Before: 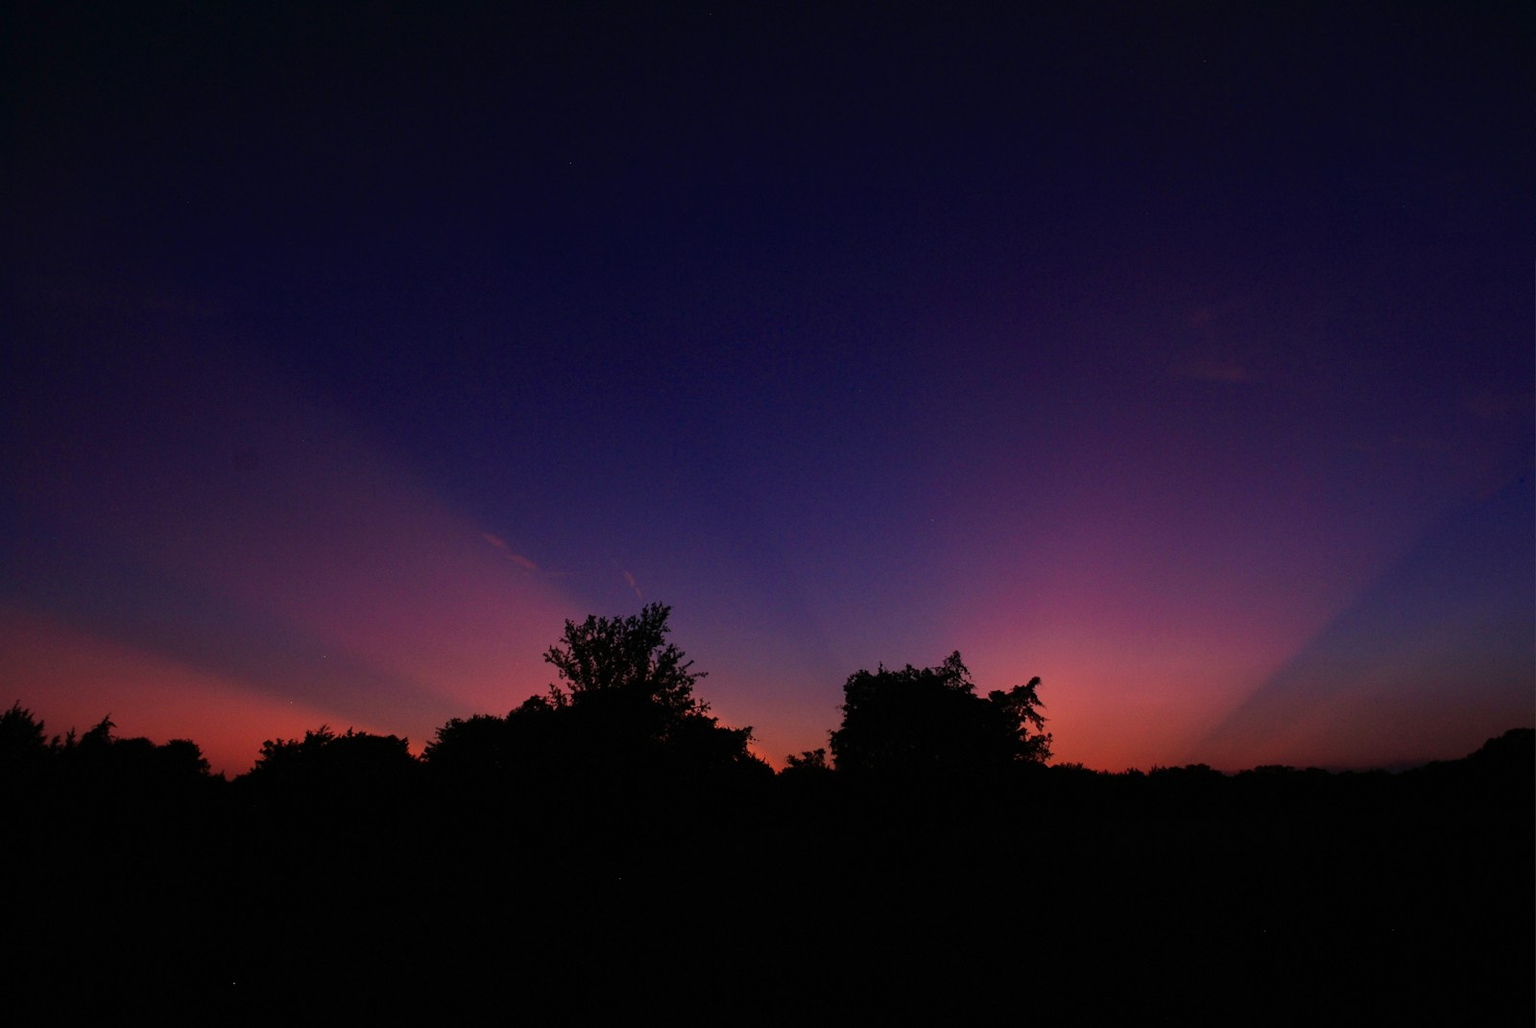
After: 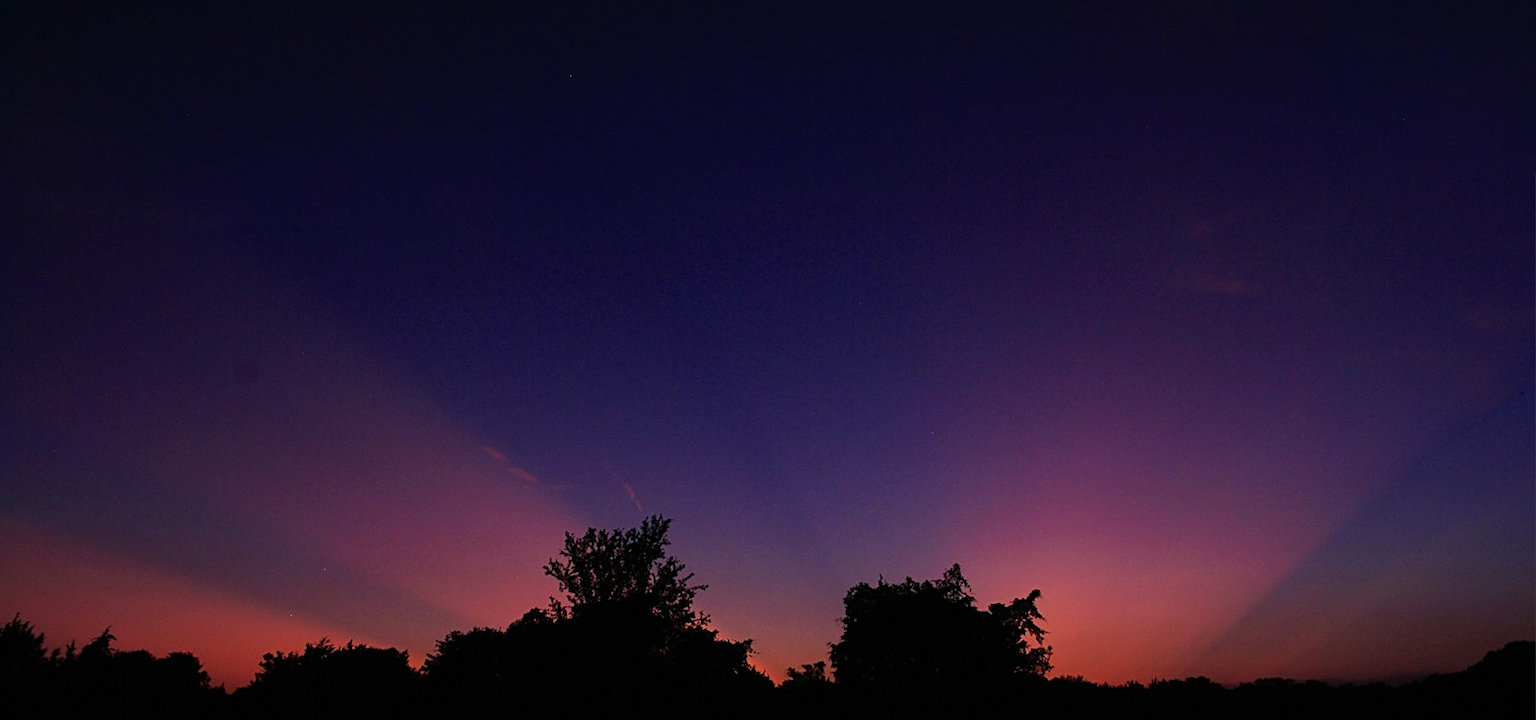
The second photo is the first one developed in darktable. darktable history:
base curve: curves: ch0 [(0, 0) (0.297, 0.298) (1, 1)]
crop and rotate: top 8.53%, bottom 21.285%
sharpen: on, module defaults
